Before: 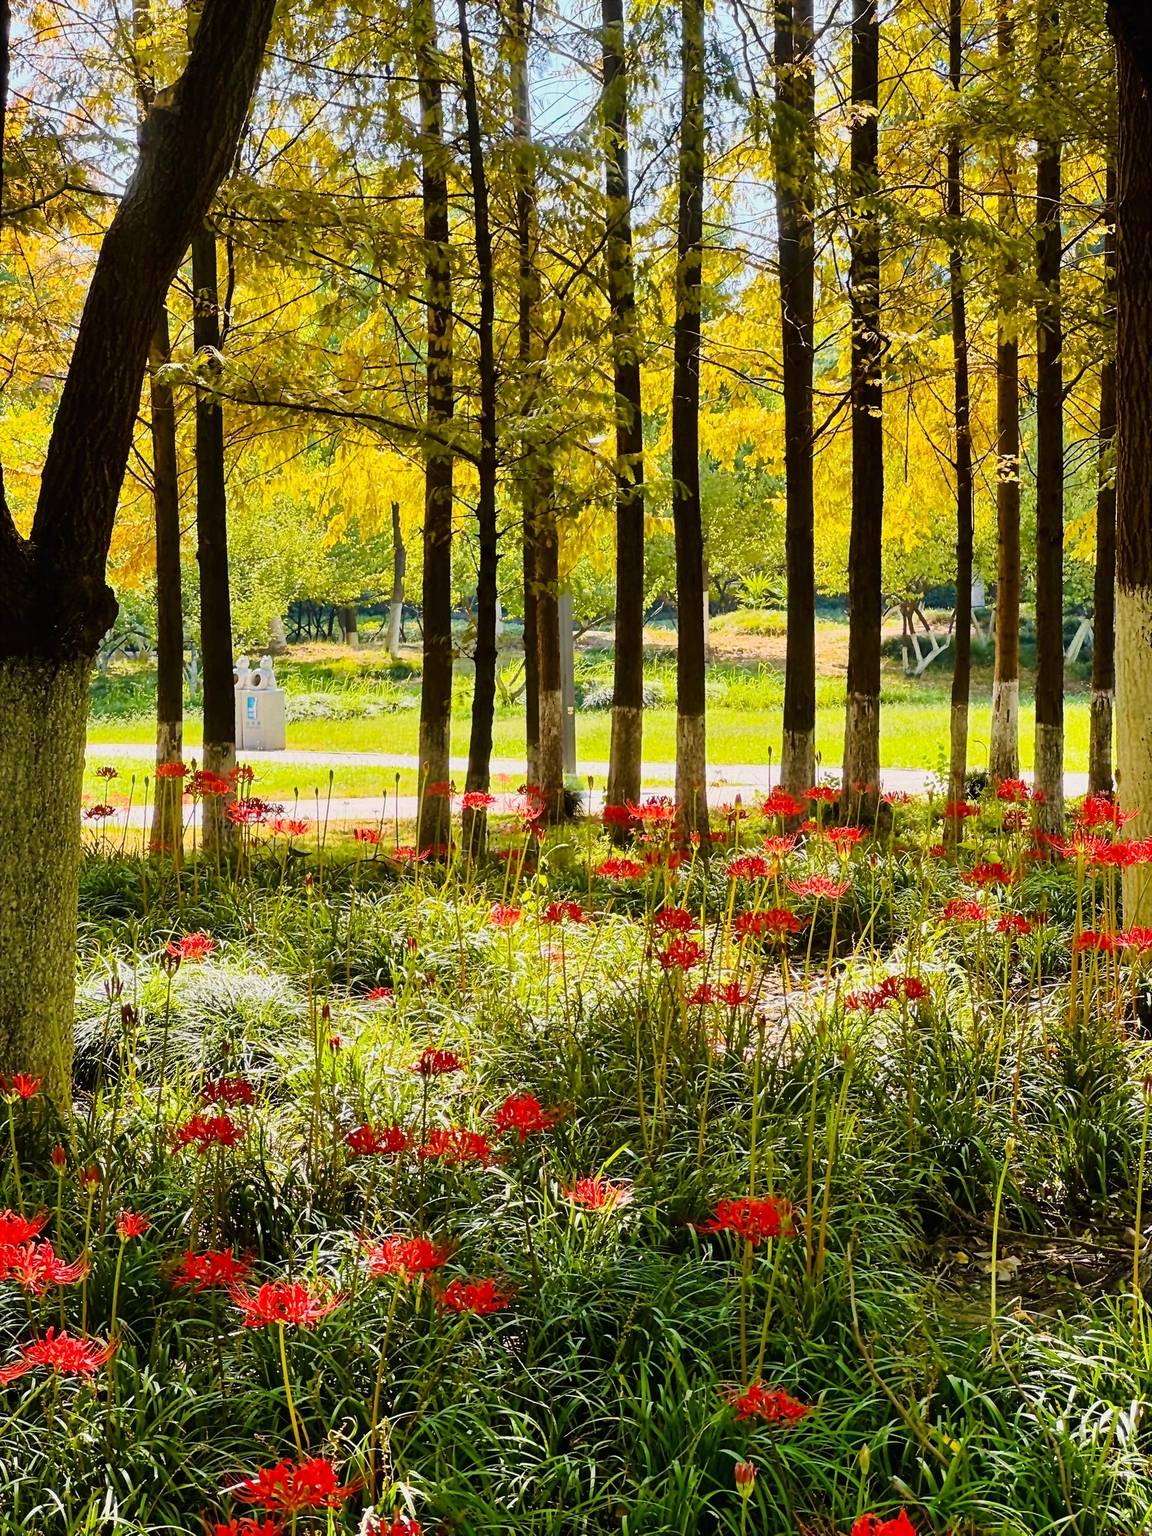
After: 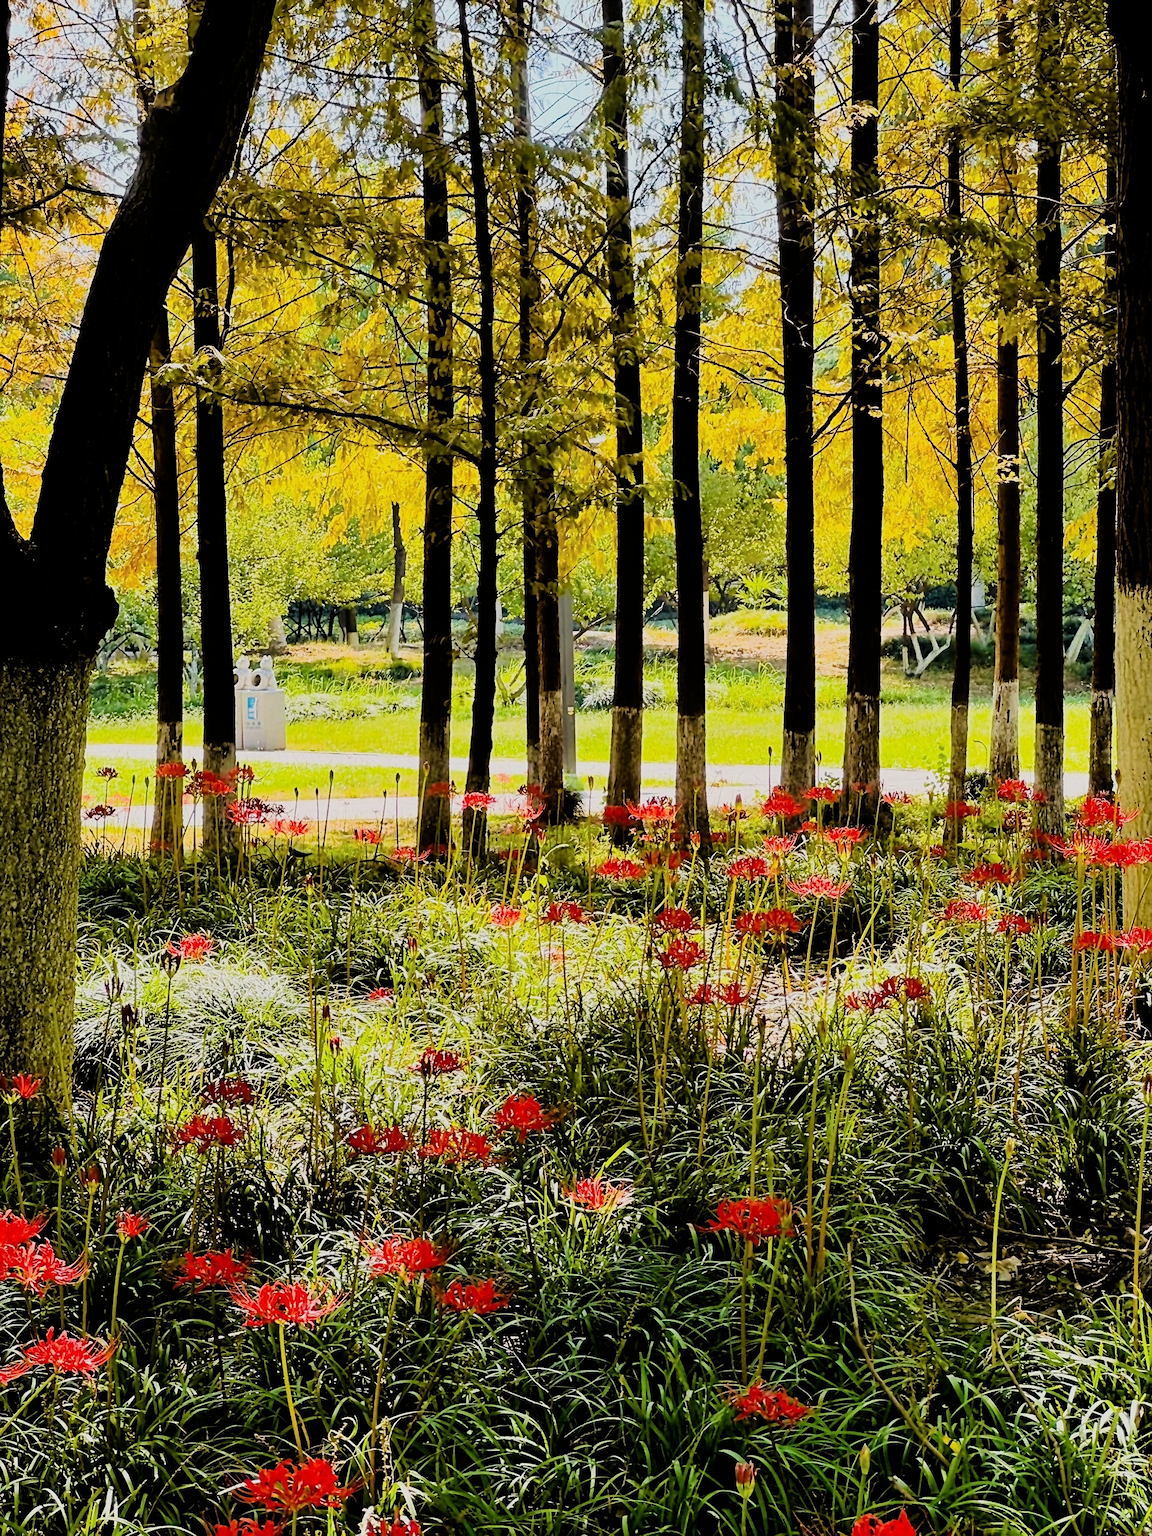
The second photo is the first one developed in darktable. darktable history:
filmic rgb: black relative exposure -5.04 EV, white relative exposure 3.99 EV, hardness 2.88, contrast 1.297, highlights saturation mix -31.35%
sharpen: amount 0.214
